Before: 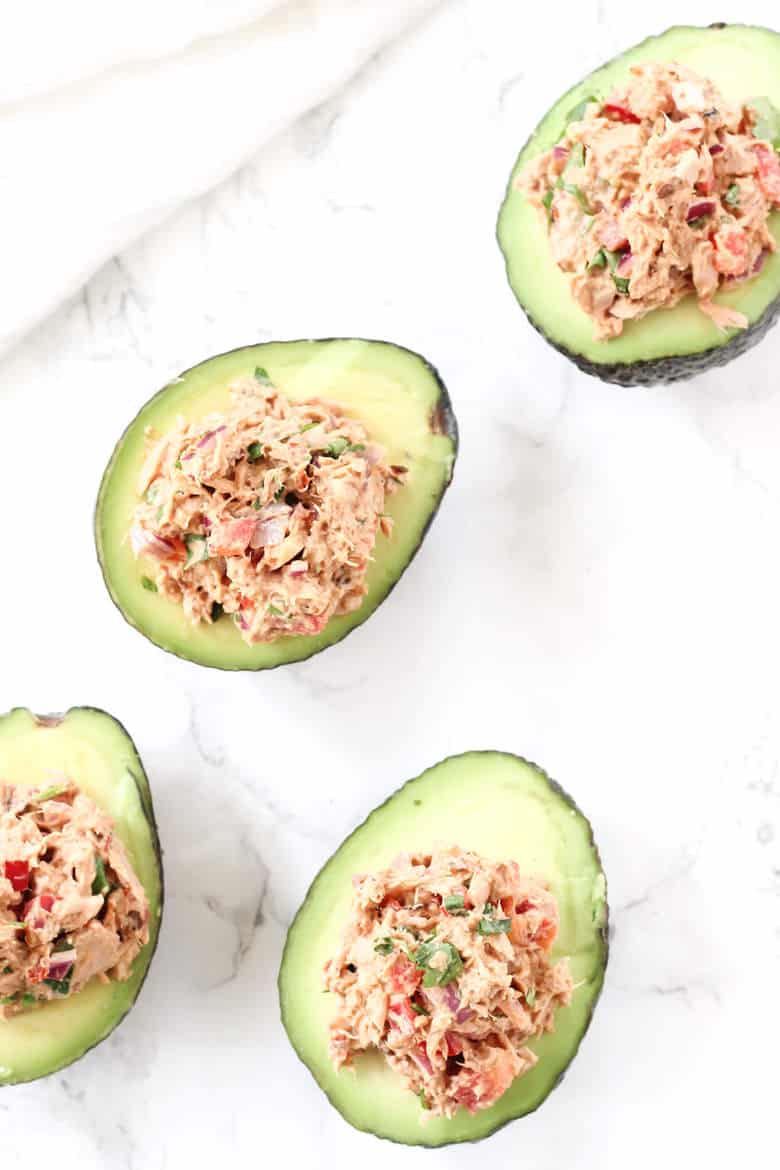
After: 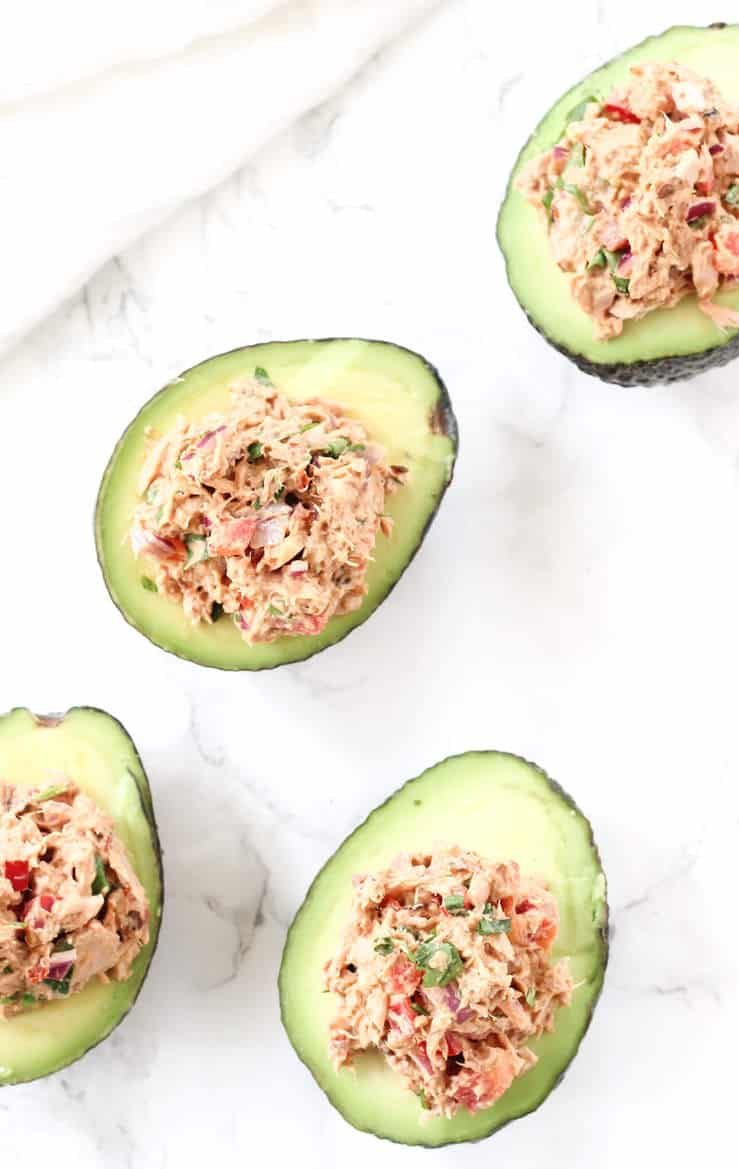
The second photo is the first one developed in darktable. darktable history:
crop and rotate: left 0%, right 5.23%
